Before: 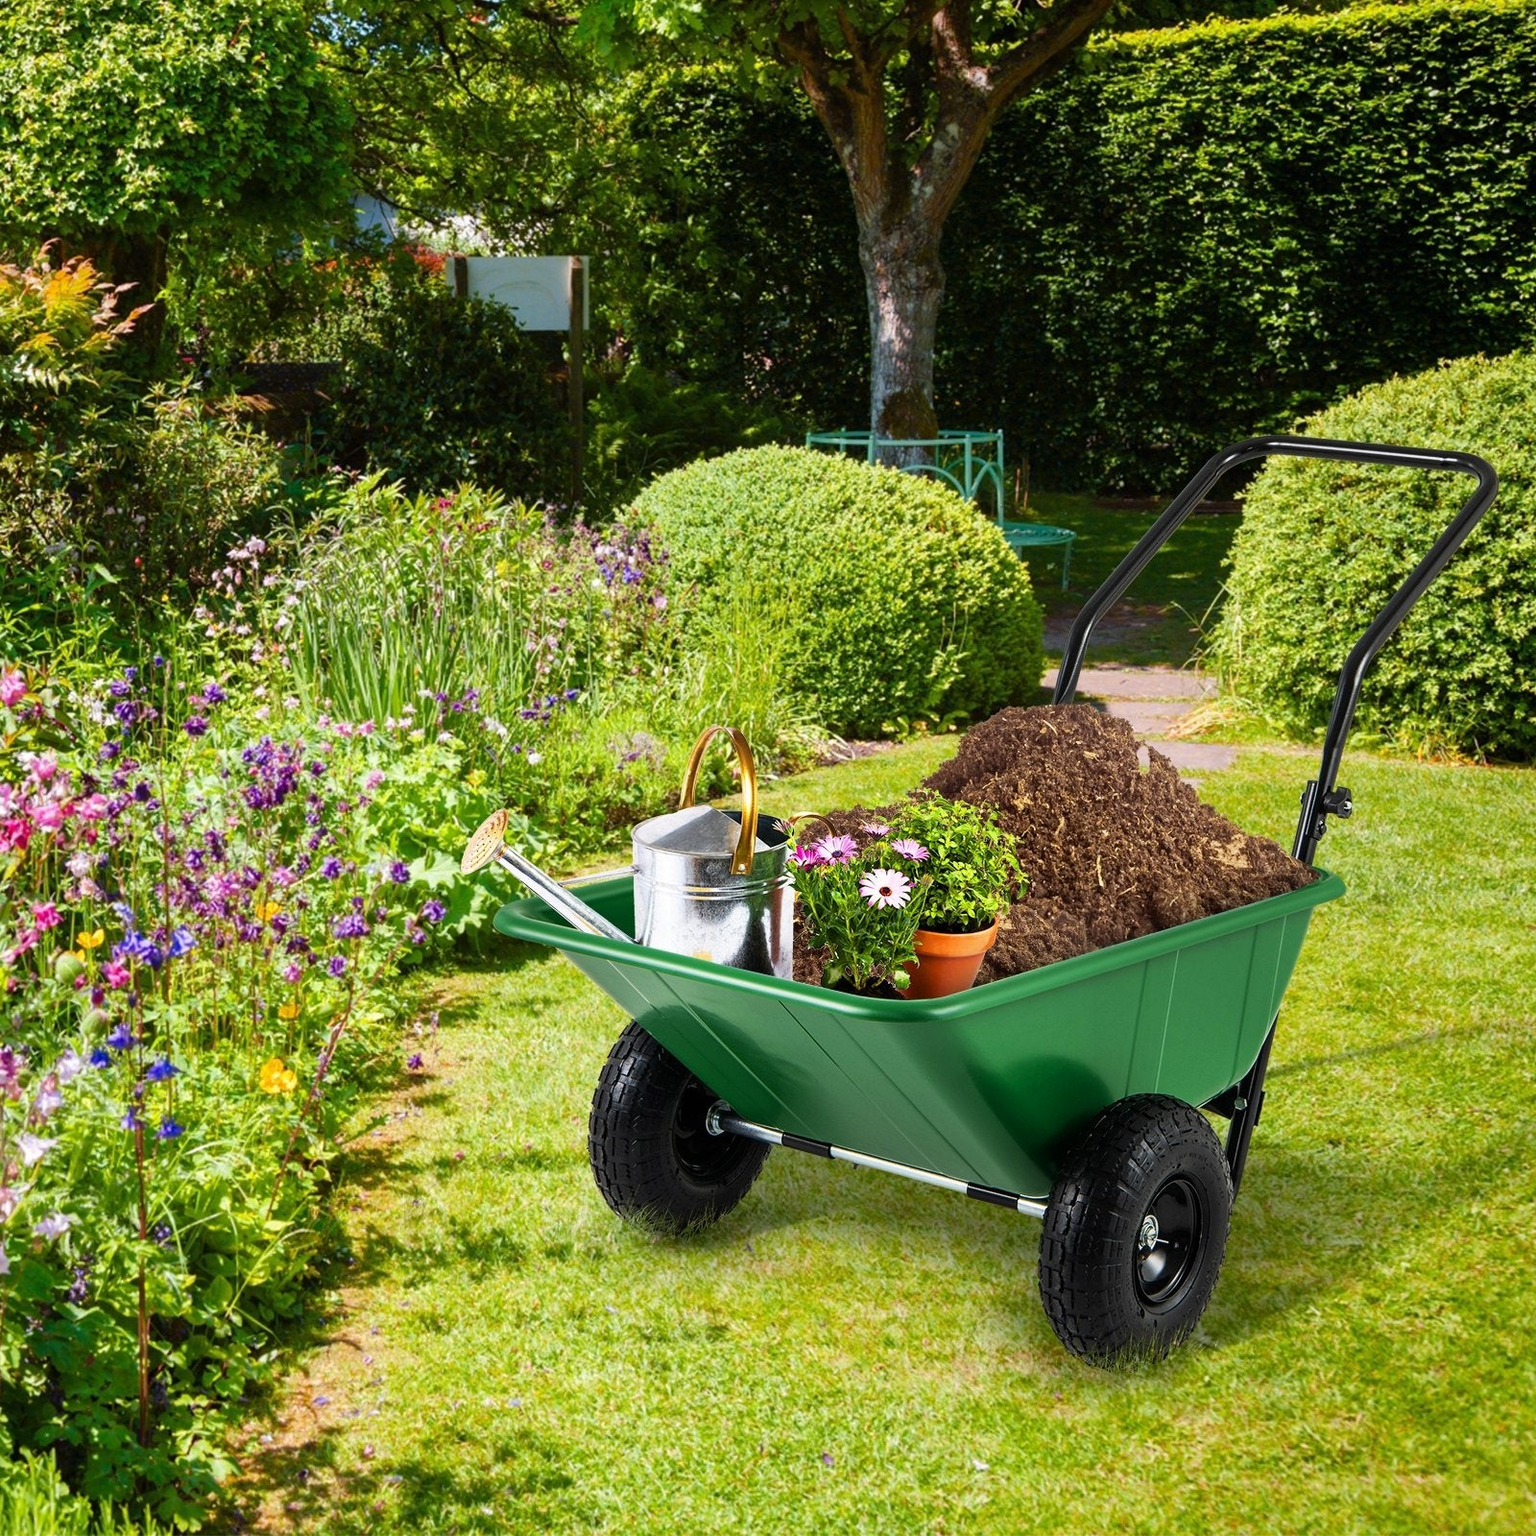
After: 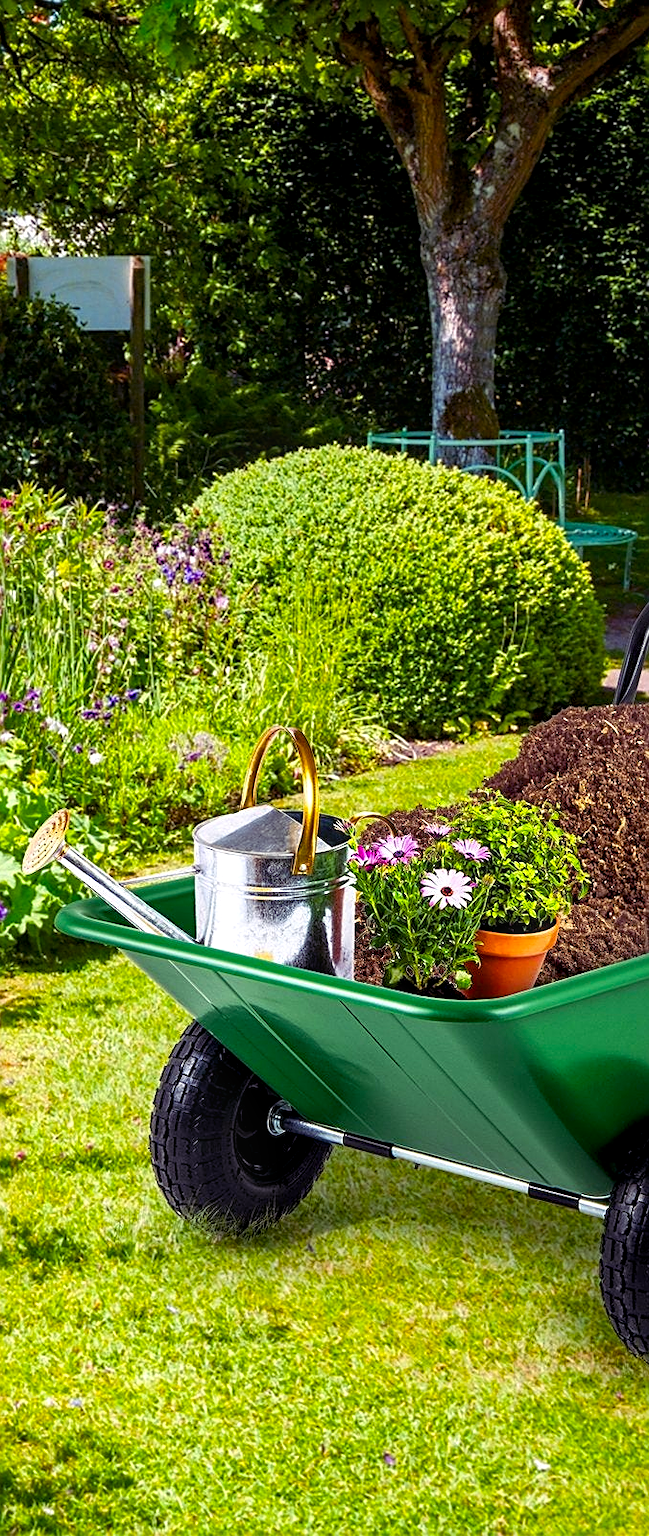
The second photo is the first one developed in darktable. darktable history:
crop: left 28.586%, right 29.076%
exposure: black level correction 0.002, exposure 0.148 EV, compensate highlight preservation false
contrast brightness saturation: contrast 0.027, brightness -0.032
local contrast: on, module defaults
sharpen: on, module defaults
color balance rgb: shadows lift › luminance 0.337%, shadows lift › chroma 6.708%, shadows lift › hue 301.14°, power › chroma 1.005%, power › hue 254.88°, perceptual saturation grading › global saturation 25.38%
